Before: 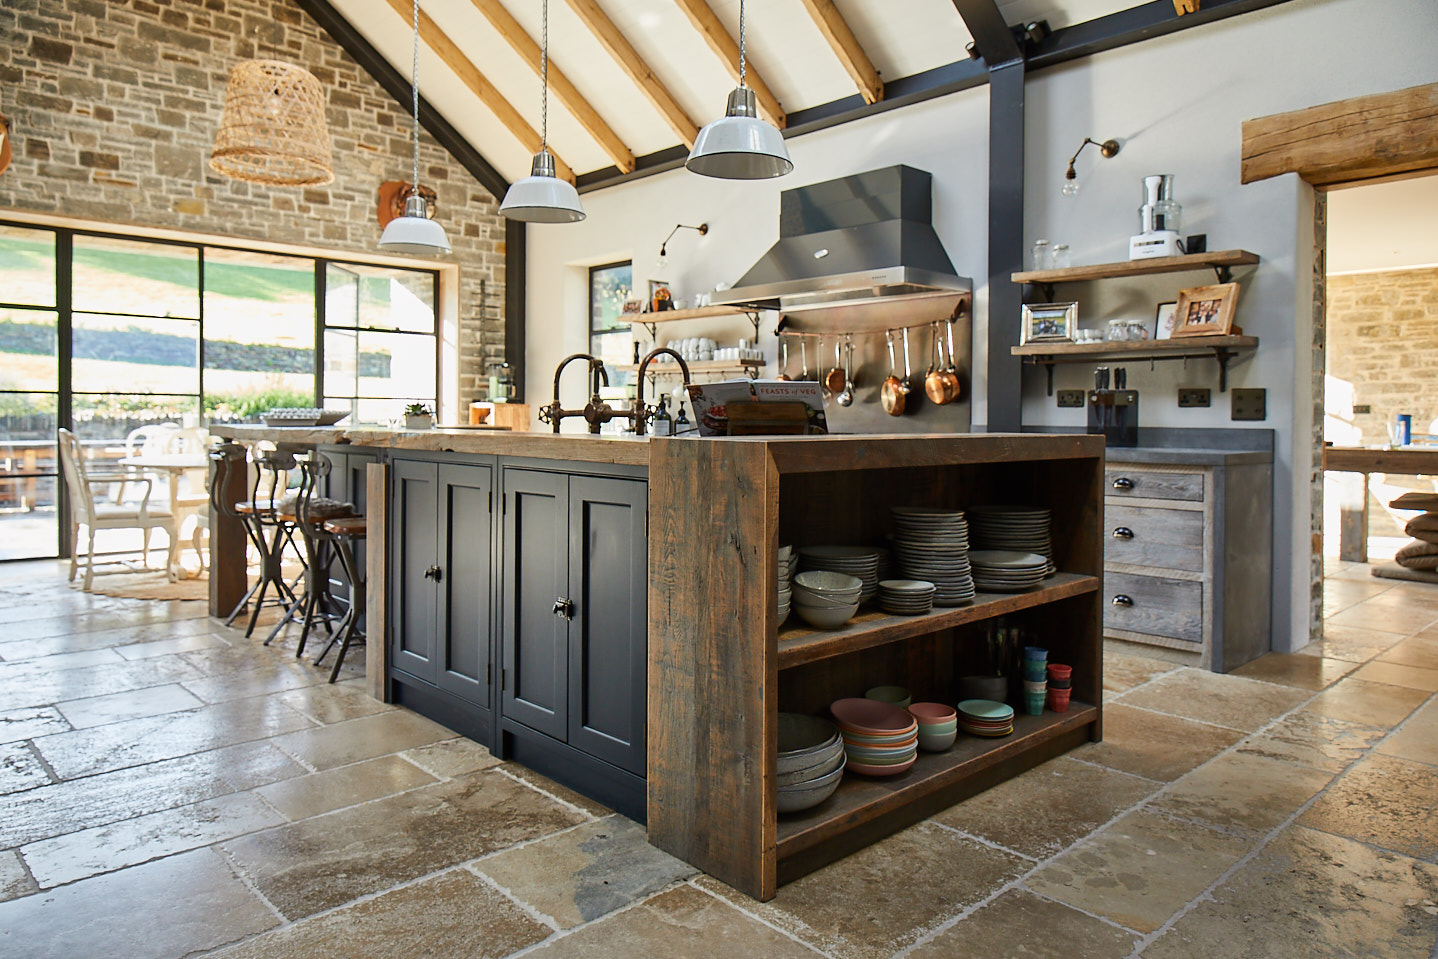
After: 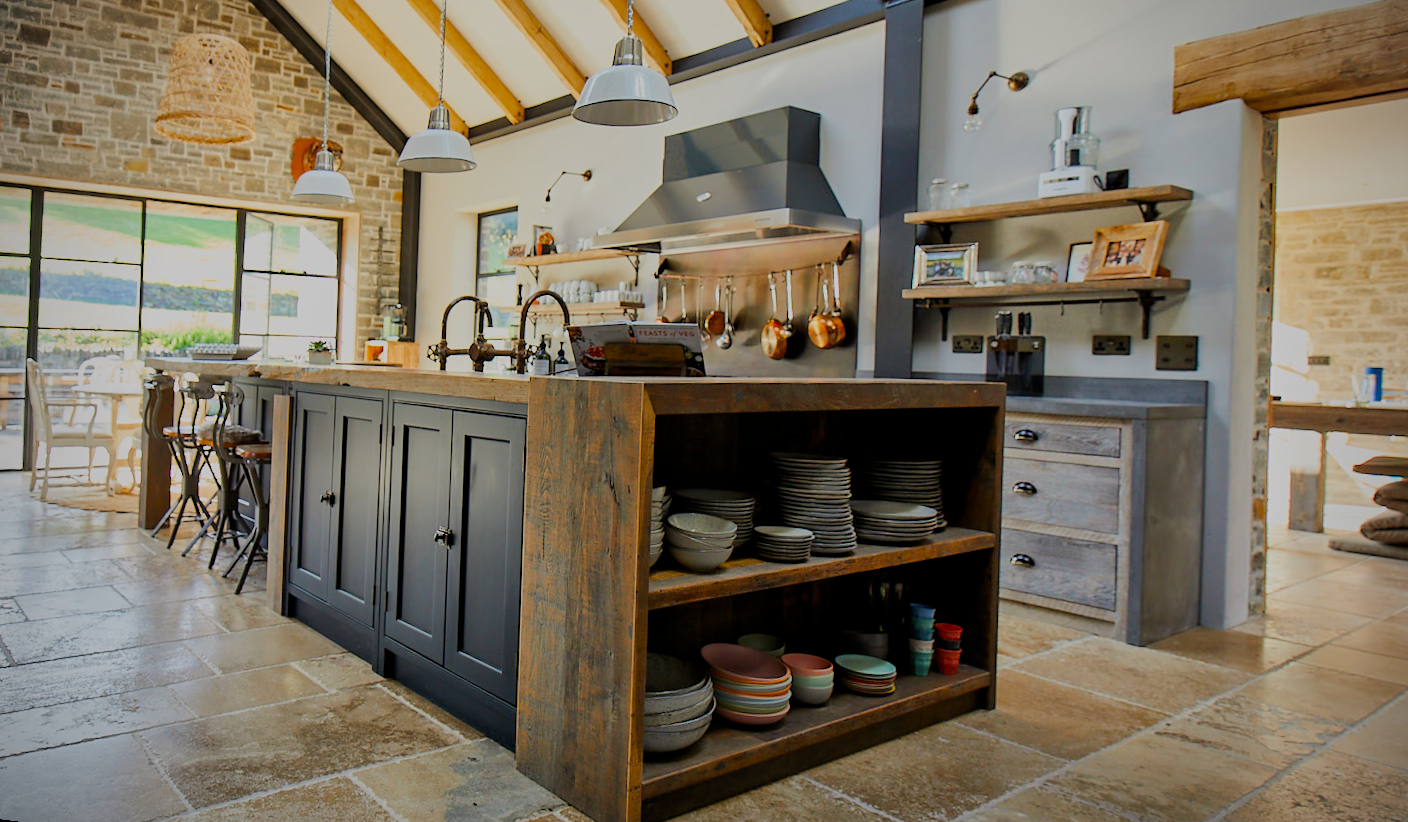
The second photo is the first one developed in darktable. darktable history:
rotate and perspective: rotation 1.69°, lens shift (vertical) -0.023, lens shift (horizontal) -0.291, crop left 0.025, crop right 0.988, crop top 0.092, crop bottom 0.842
vignetting: width/height ratio 1.094
filmic rgb: black relative exposure -8.79 EV, white relative exposure 4.98 EV, threshold 6 EV, target black luminance 0%, hardness 3.77, latitude 66.34%, contrast 0.822, highlights saturation mix 10%, shadows ↔ highlights balance 20%, add noise in highlights 0.1, color science v4 (2020), iterations of high-quality reconstruction 0, type of noise poissonian, enable highlight reconstruction true
